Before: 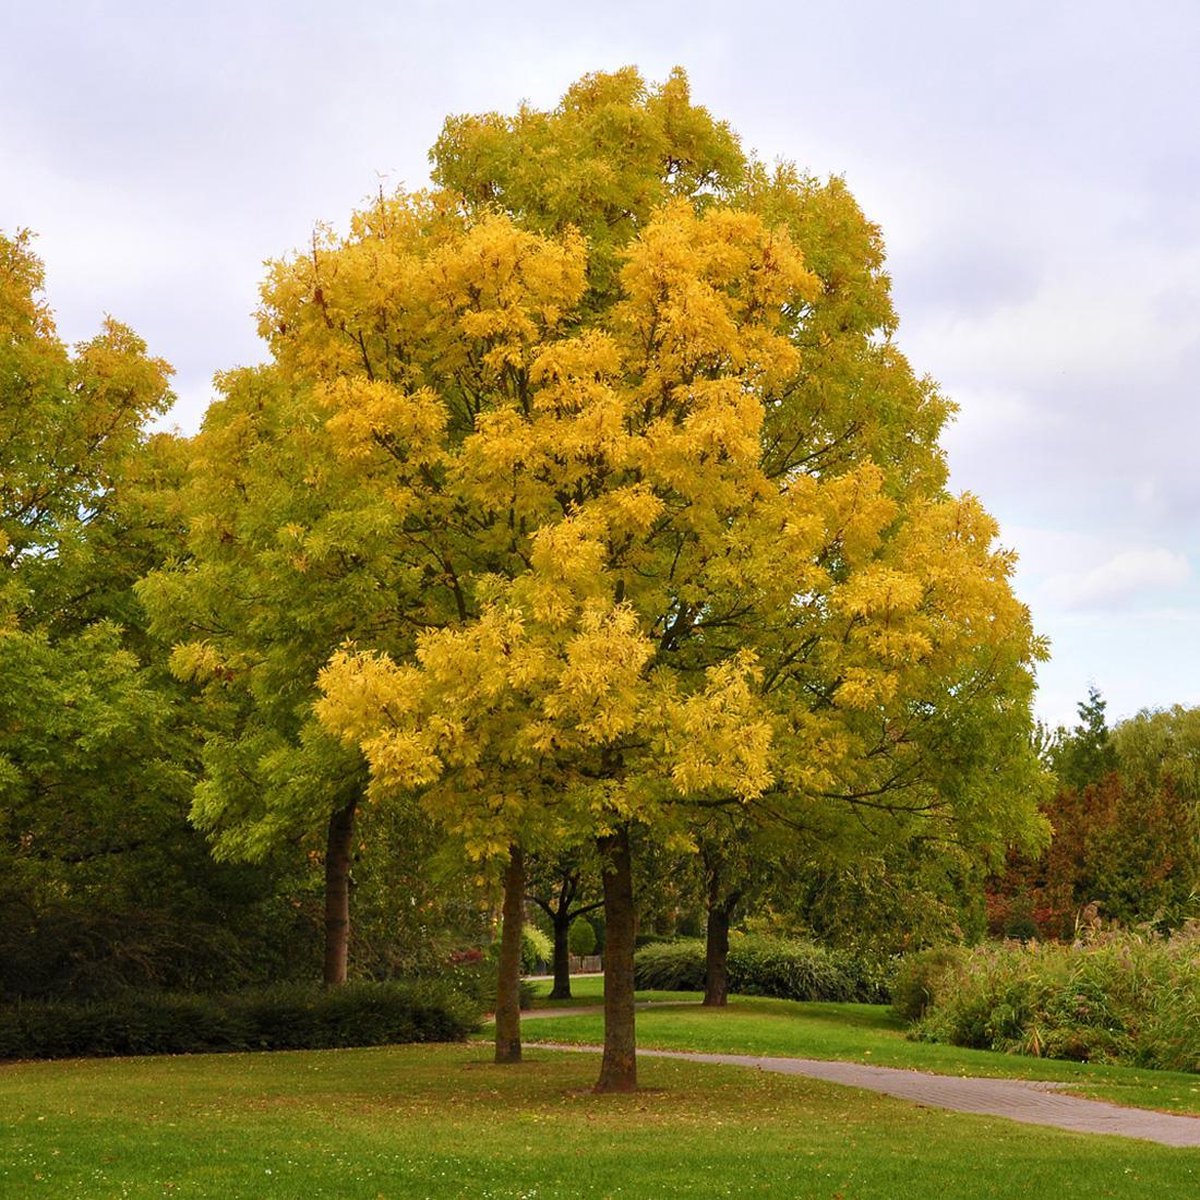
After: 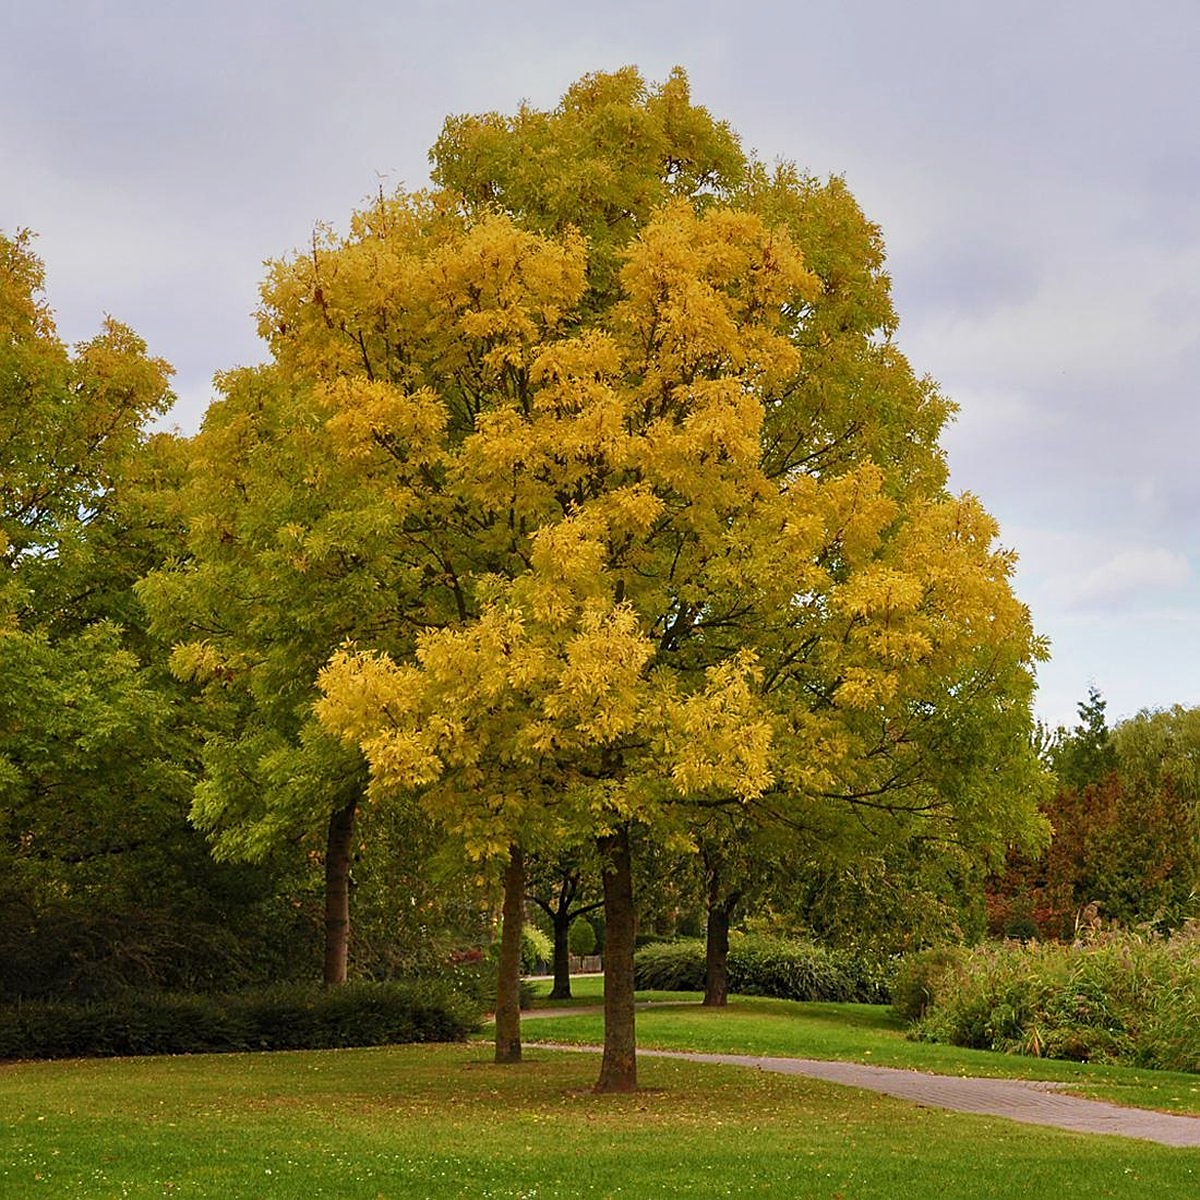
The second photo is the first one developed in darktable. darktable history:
sharpen: on, module defaults
graduated density: on, module defaults
